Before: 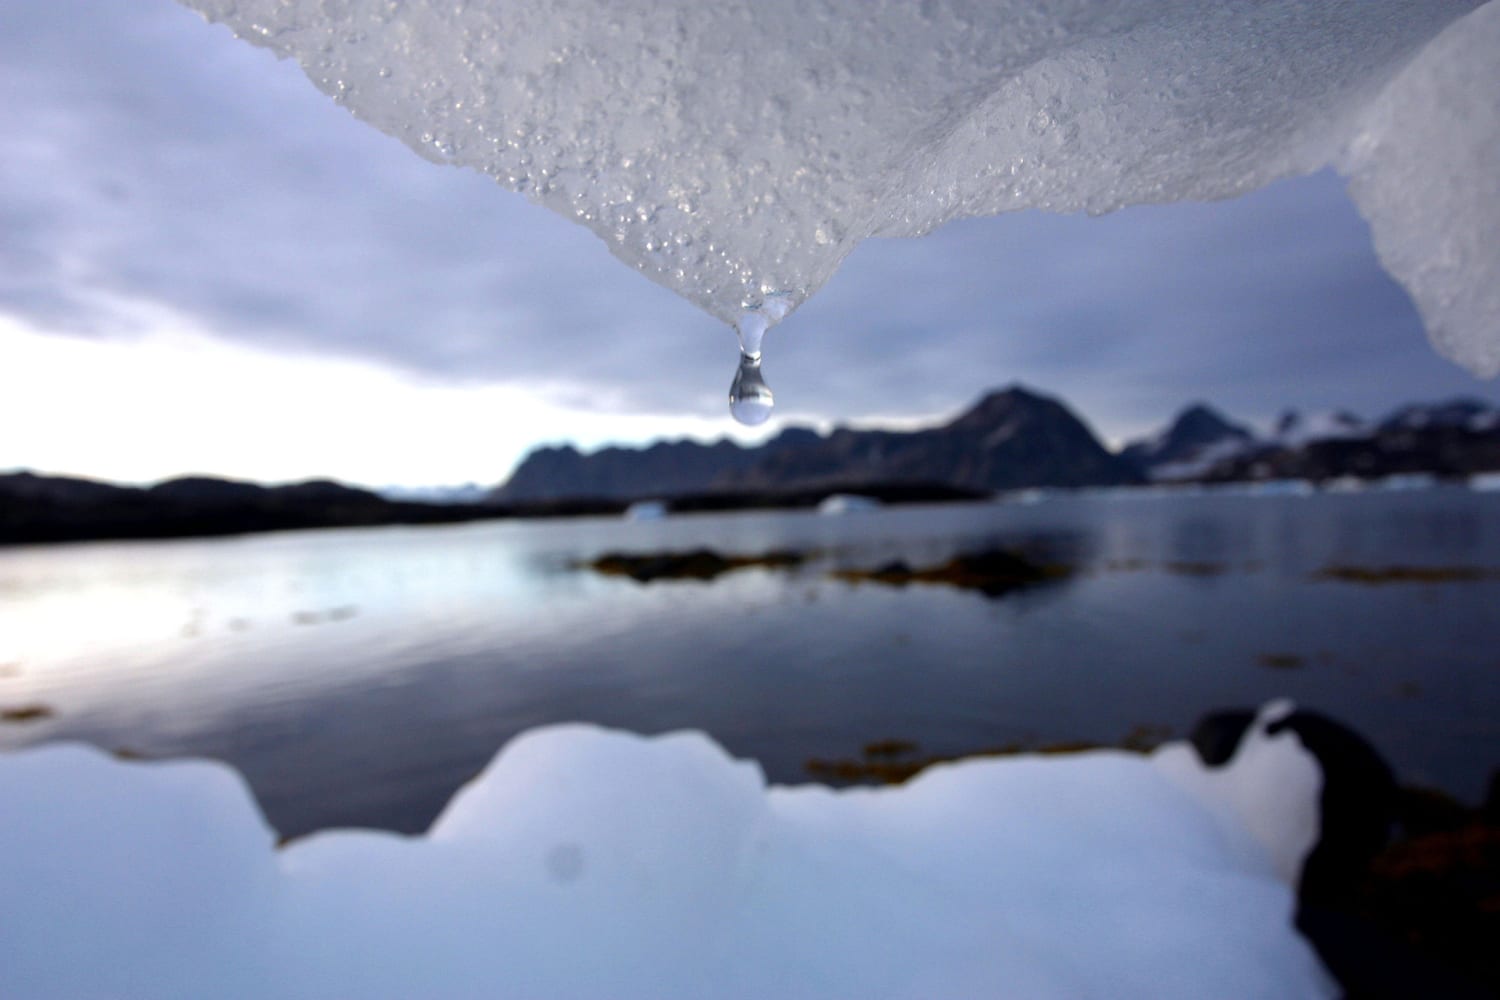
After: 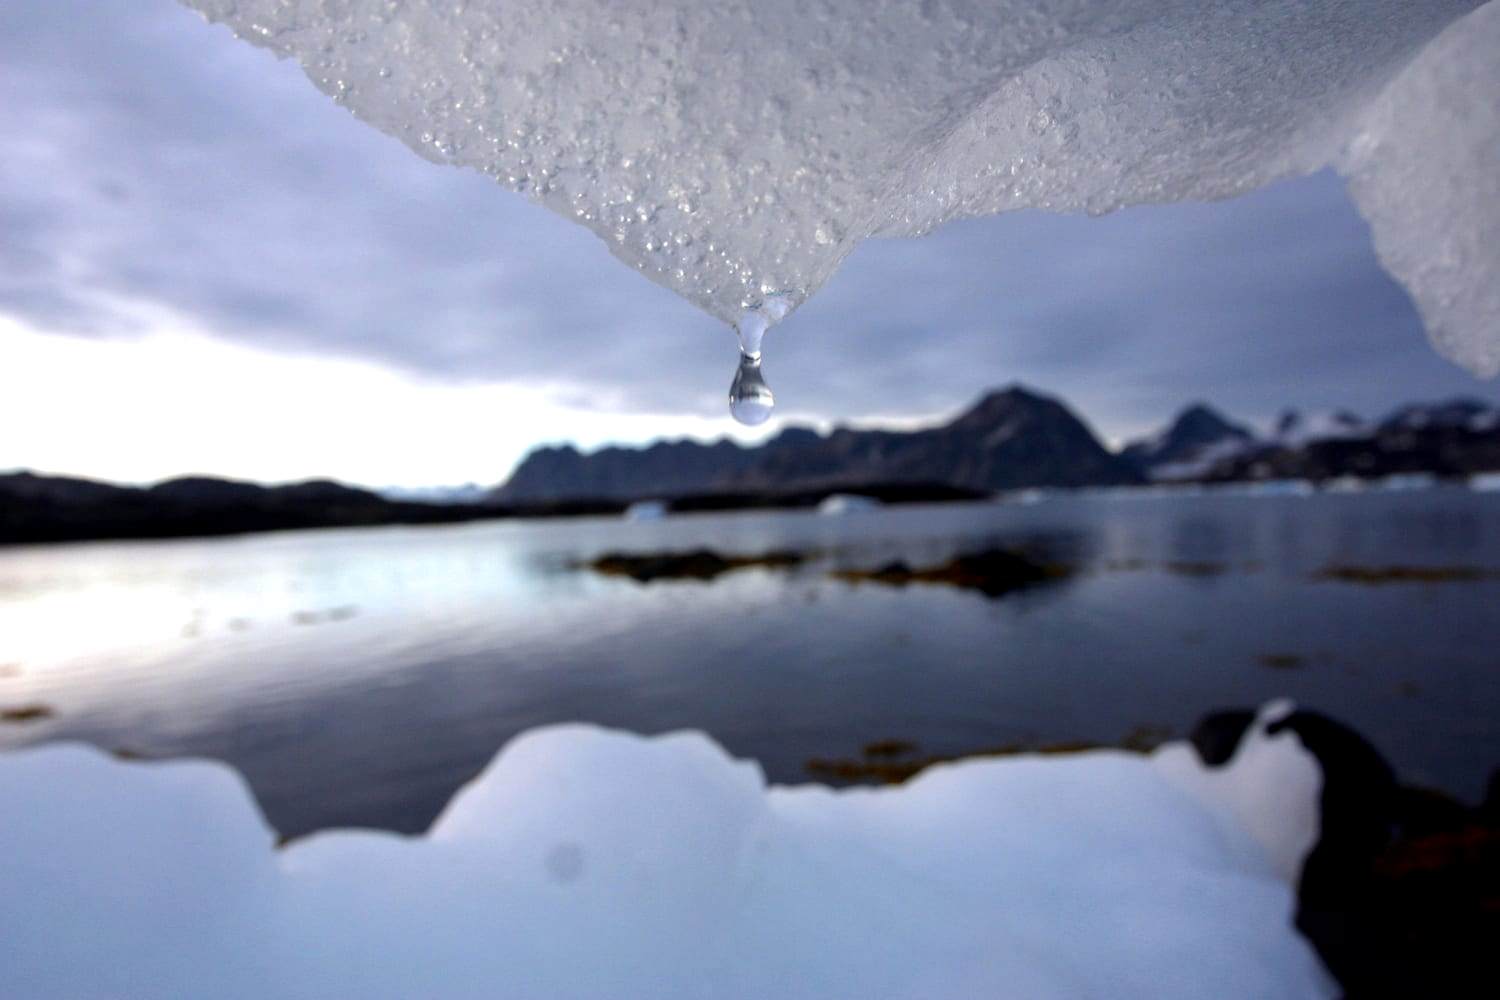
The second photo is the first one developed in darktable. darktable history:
local contrast: highlights 104%, shadows 98%, detail 120%, midtone range 0.2
tone equalizer: mask exposure compensation -0.511 EV
